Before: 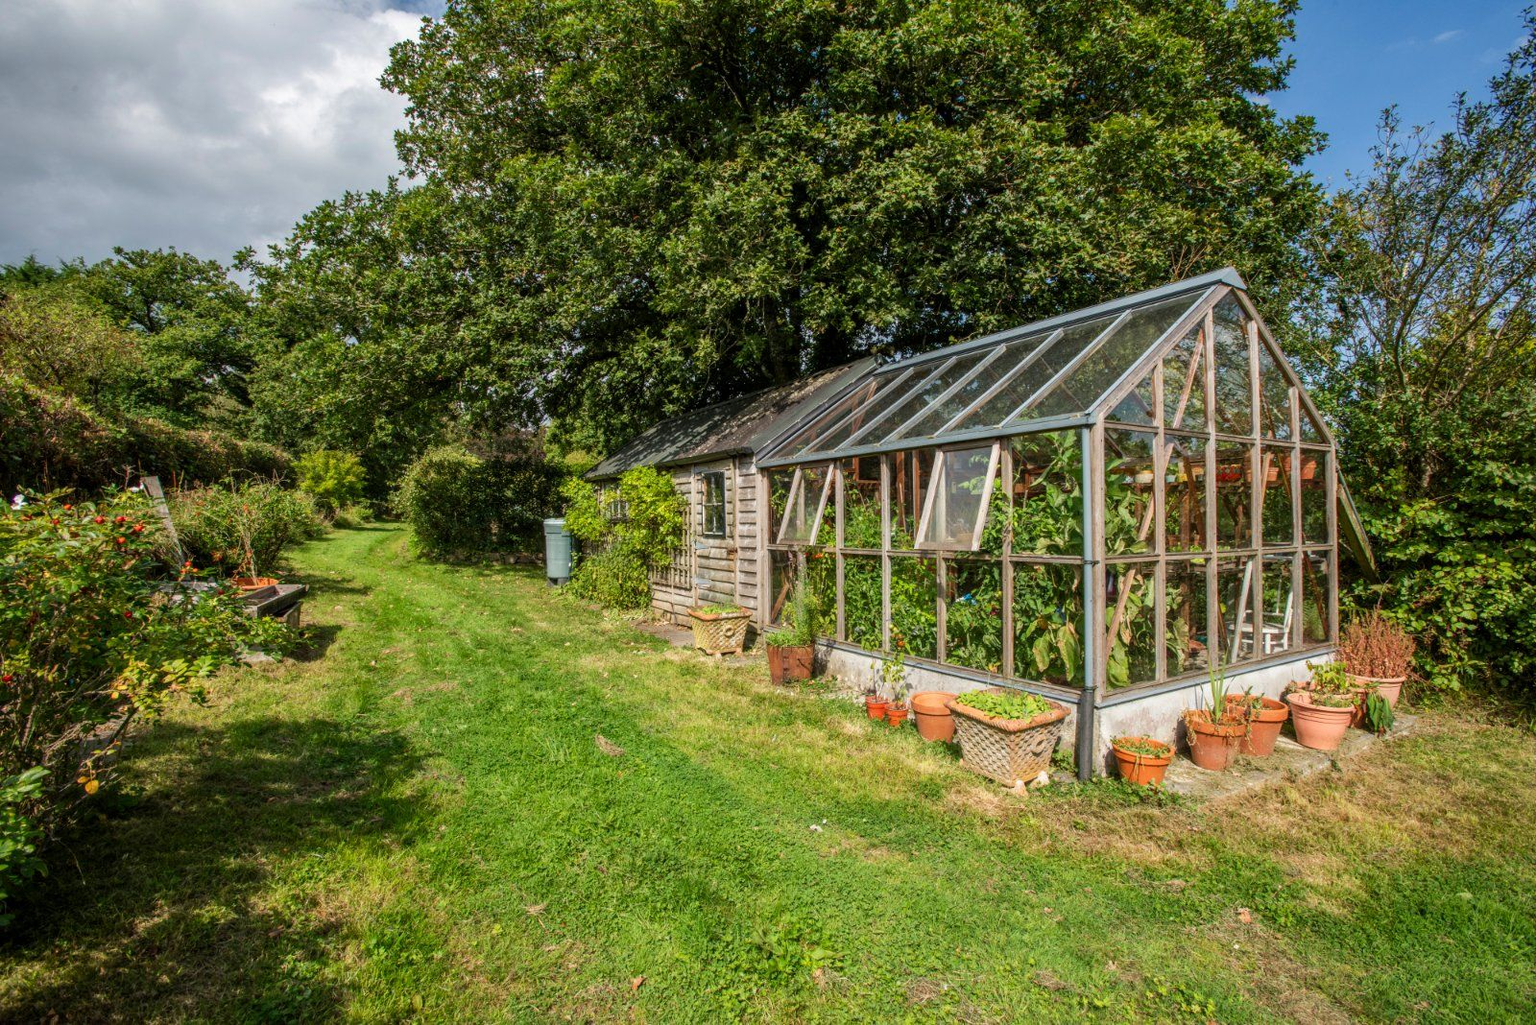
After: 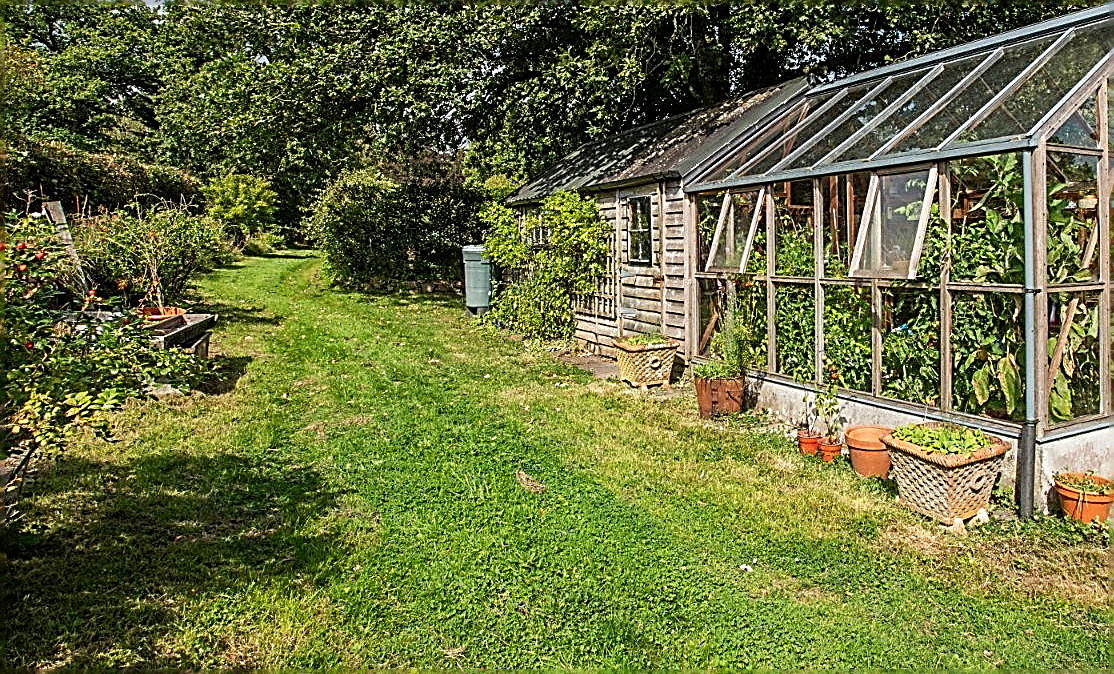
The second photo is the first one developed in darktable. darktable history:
crop: left 6.508%, top 27.673%, right 23.867%, bottom 9.061%
sharpen: amount 1.988
